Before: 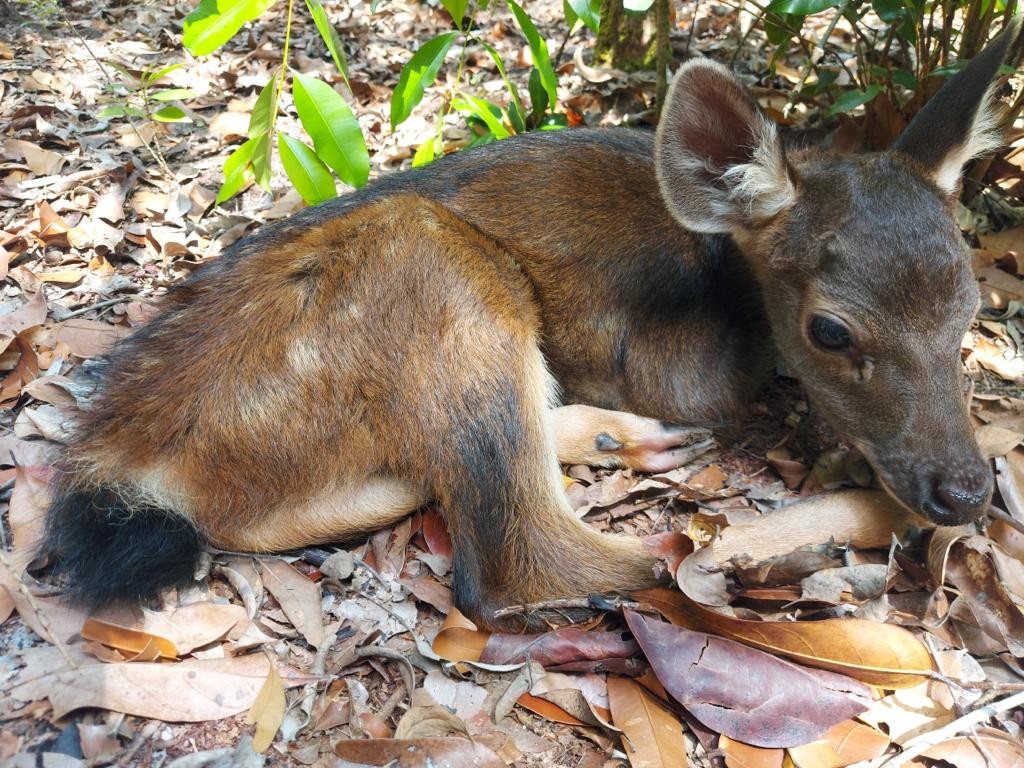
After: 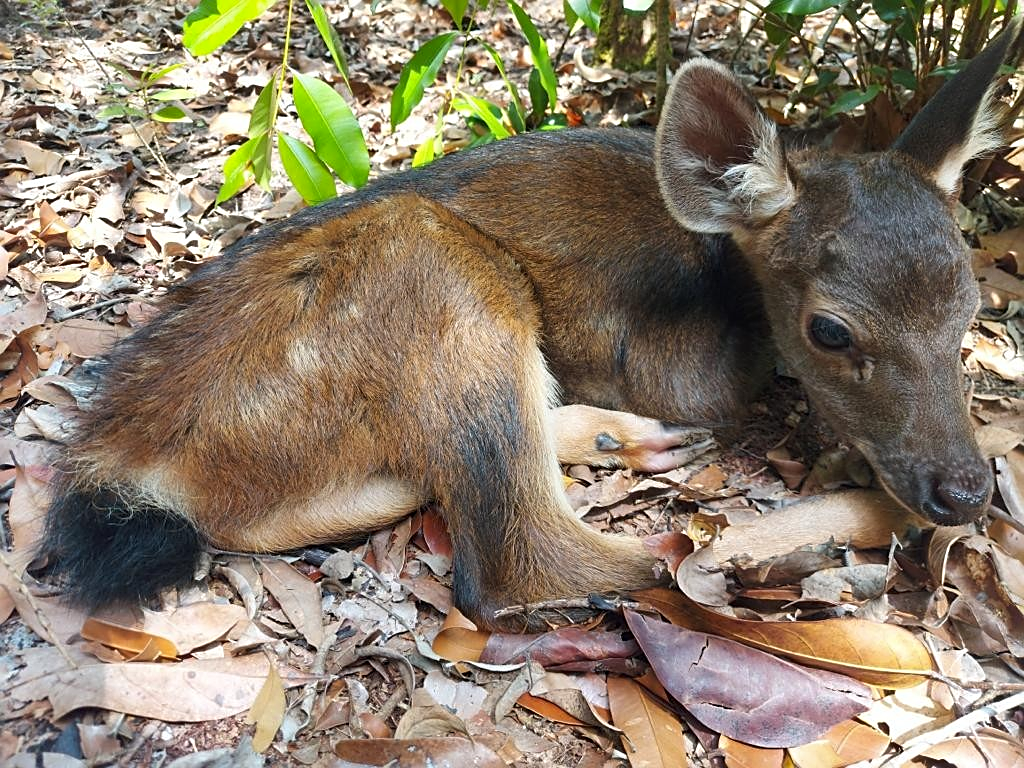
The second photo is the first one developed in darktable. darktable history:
sharpen: on, module defaults
shadows and highlights: shadows 22.7, highlights -48.71, soften with gaussian
